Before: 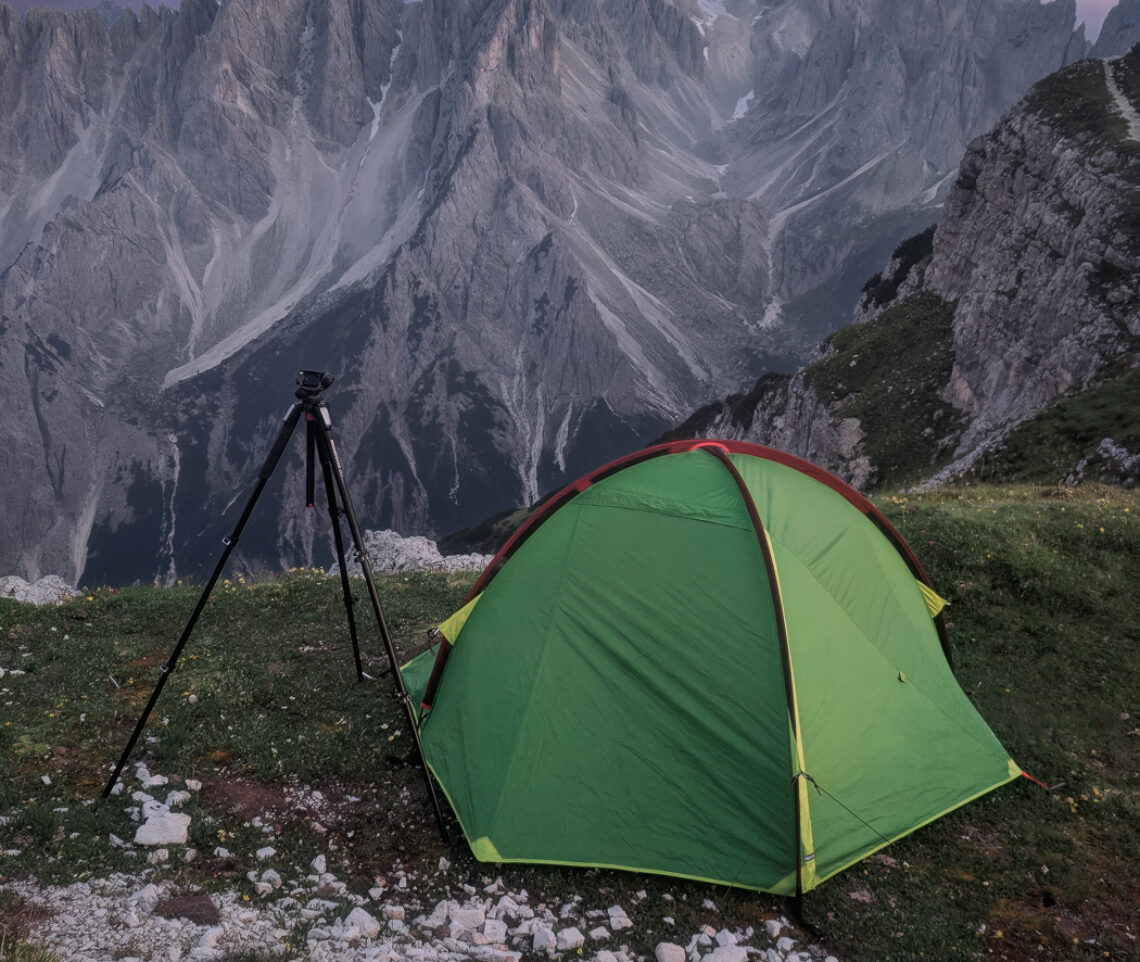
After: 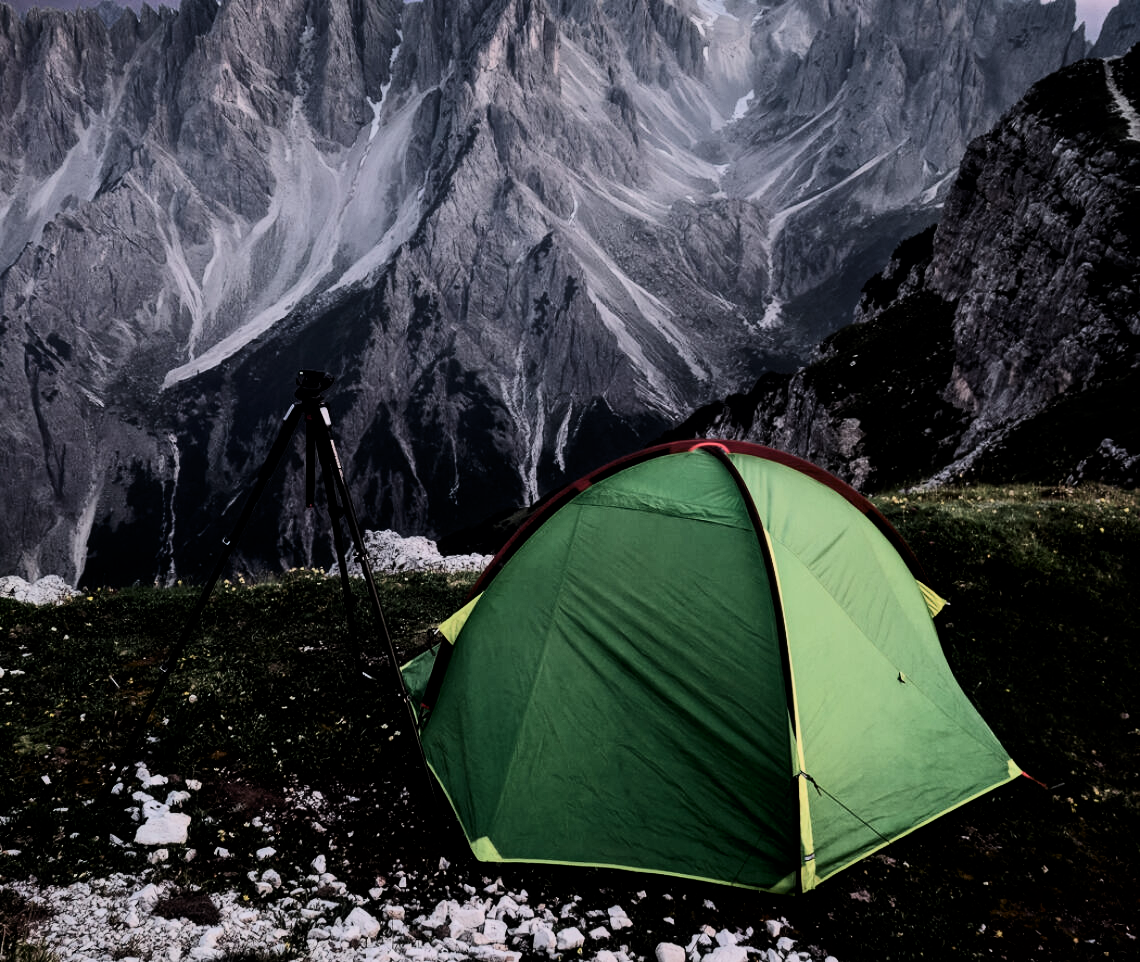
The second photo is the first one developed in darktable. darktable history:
filmic rgb: black relative exposure -2.86 EV, white relative exposure 4.56 EV, hardness 1.74, contrast 1.265
contrast brightness saturation: contrast 0.388, brightness 0.099
